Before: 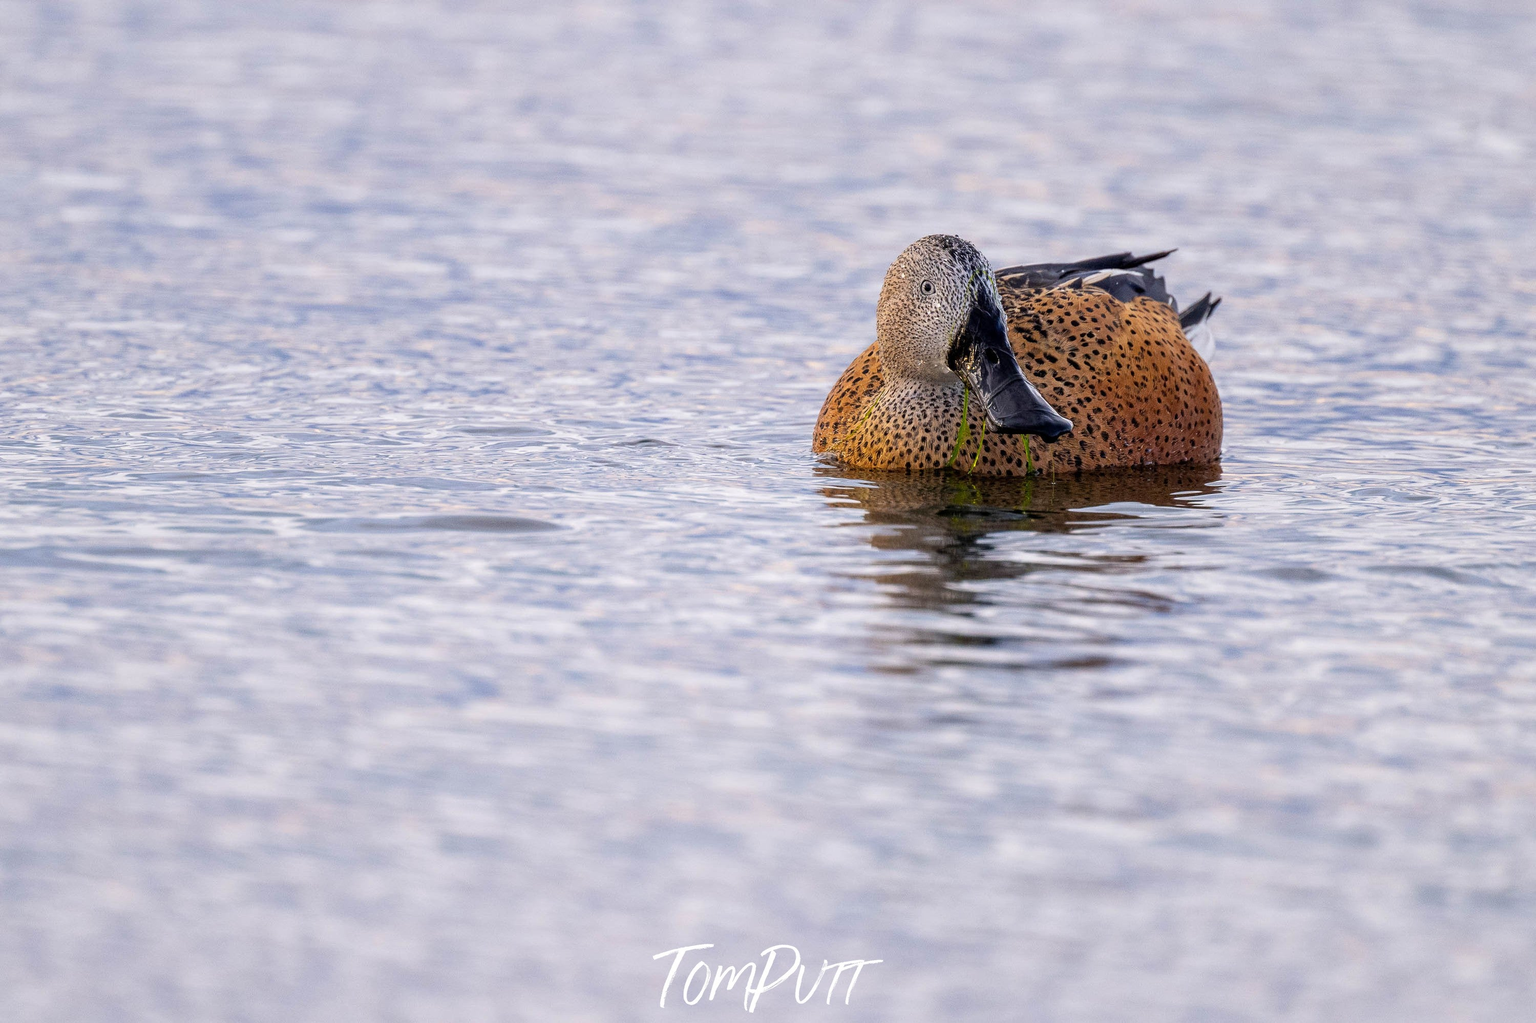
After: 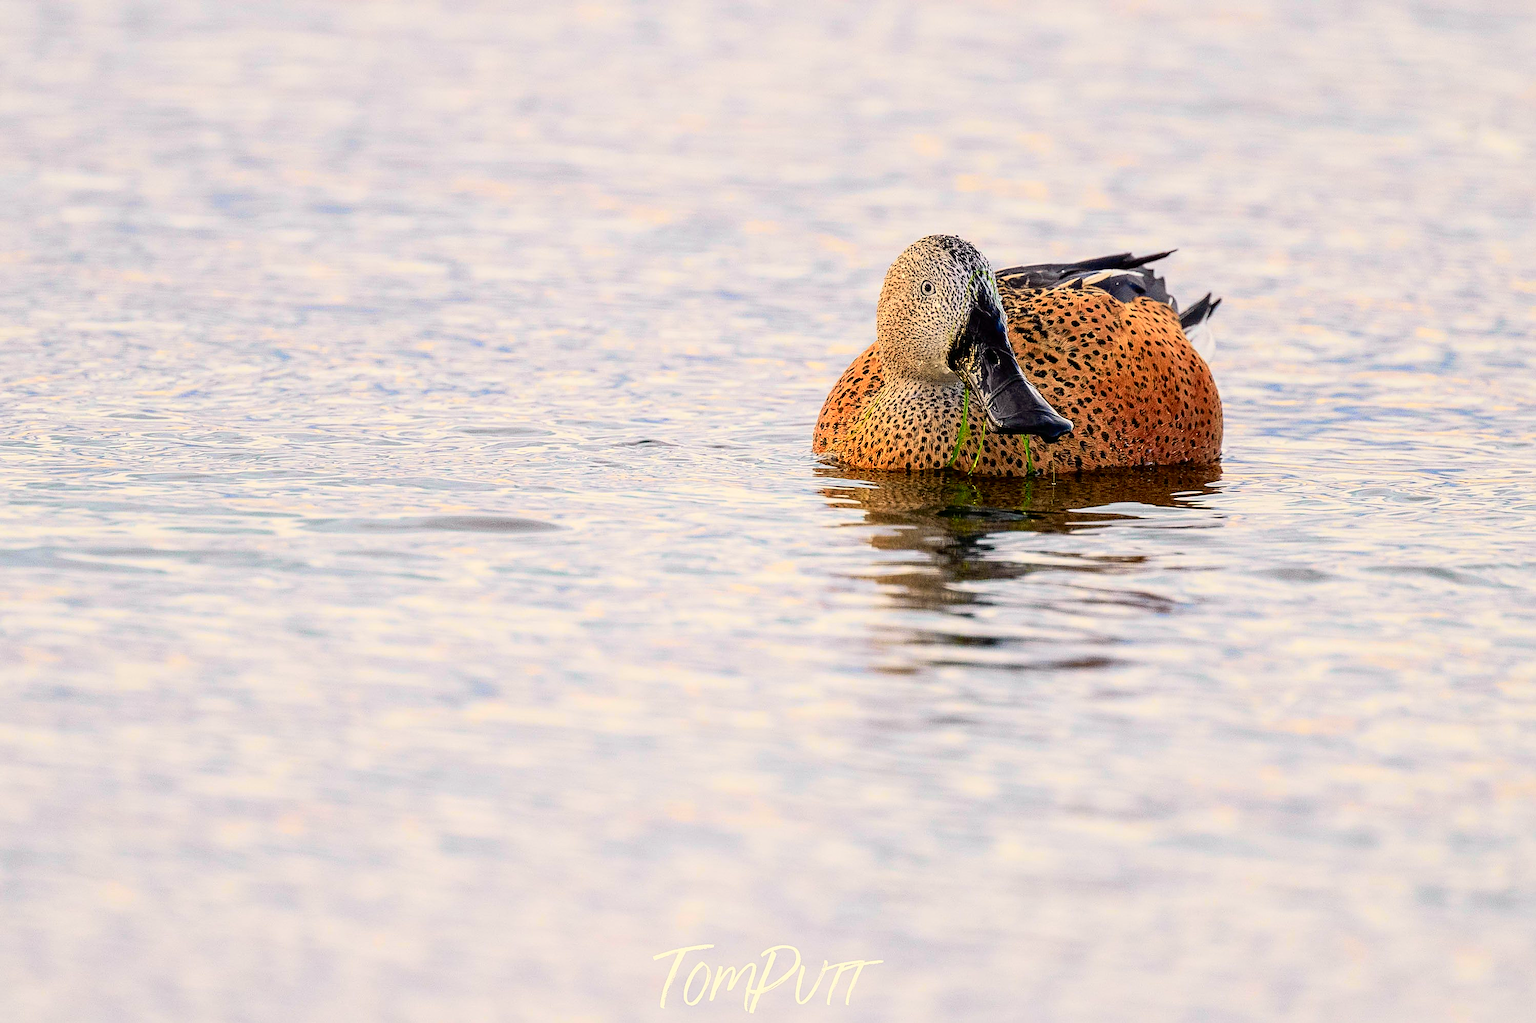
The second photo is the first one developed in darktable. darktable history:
white balance: red 1.029, blue 0.92
sharpen: on, module defaults
tone curve: curves: ch0 [(0, 0.003) (0.044, 0.032) (0.12, 0.089) (0.19, 0.175) (0.271, 0.294) (0.457, 0.546) (0.588, 0.71) (0.701, 0.815) (0.86, 0.922) (1, 0.982)]; ch1 [(0, 0) (0.247, 0.215) (0.433, 0.382) (0.466, 0.426) (0.493, 0.481) (0.501, 0.5) (0.517, 0.524) (0.557, 0.582) (0.598, 0.651) (0.671, 0.735) (0.796, 0.85) (1, 1)]; ch2 [(0, 0) (0.249, 0.216) (0.357, 0.317) (0.448, 0.432) (0.478, 0.492) (0.498, 0.499) (0.517, 0.53) (0.537, 0.57) (0.569, 0.623) (0.61, 0.663) (0.706, 0.75) (0.808, 0.809) (0.991, 0.968)], color space Lab, independent channels, preserve colors none
